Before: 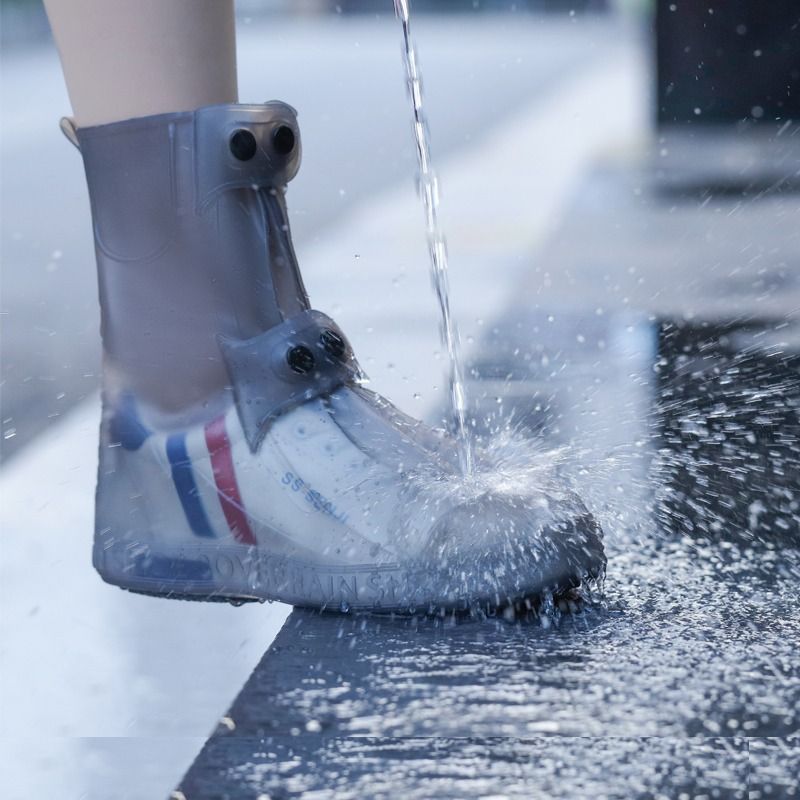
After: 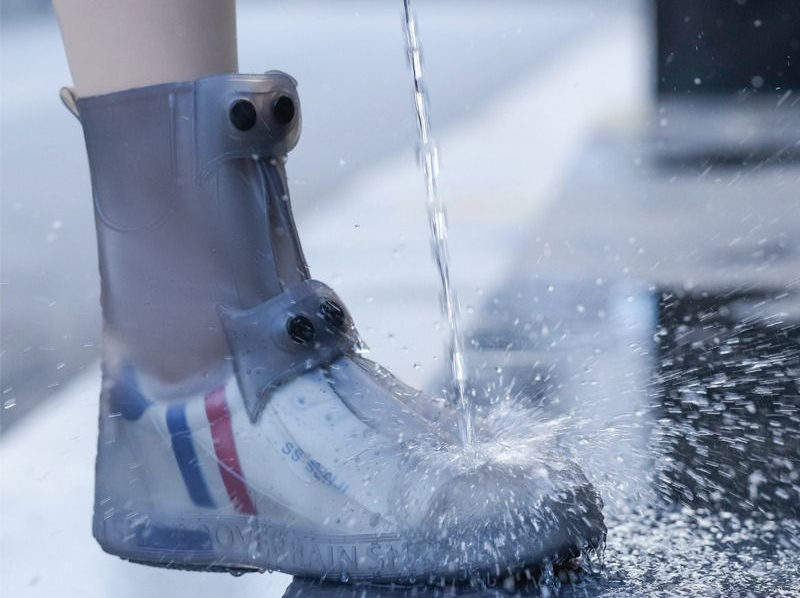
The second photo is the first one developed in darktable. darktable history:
crop: top 3.791%, bottom 21.455%
